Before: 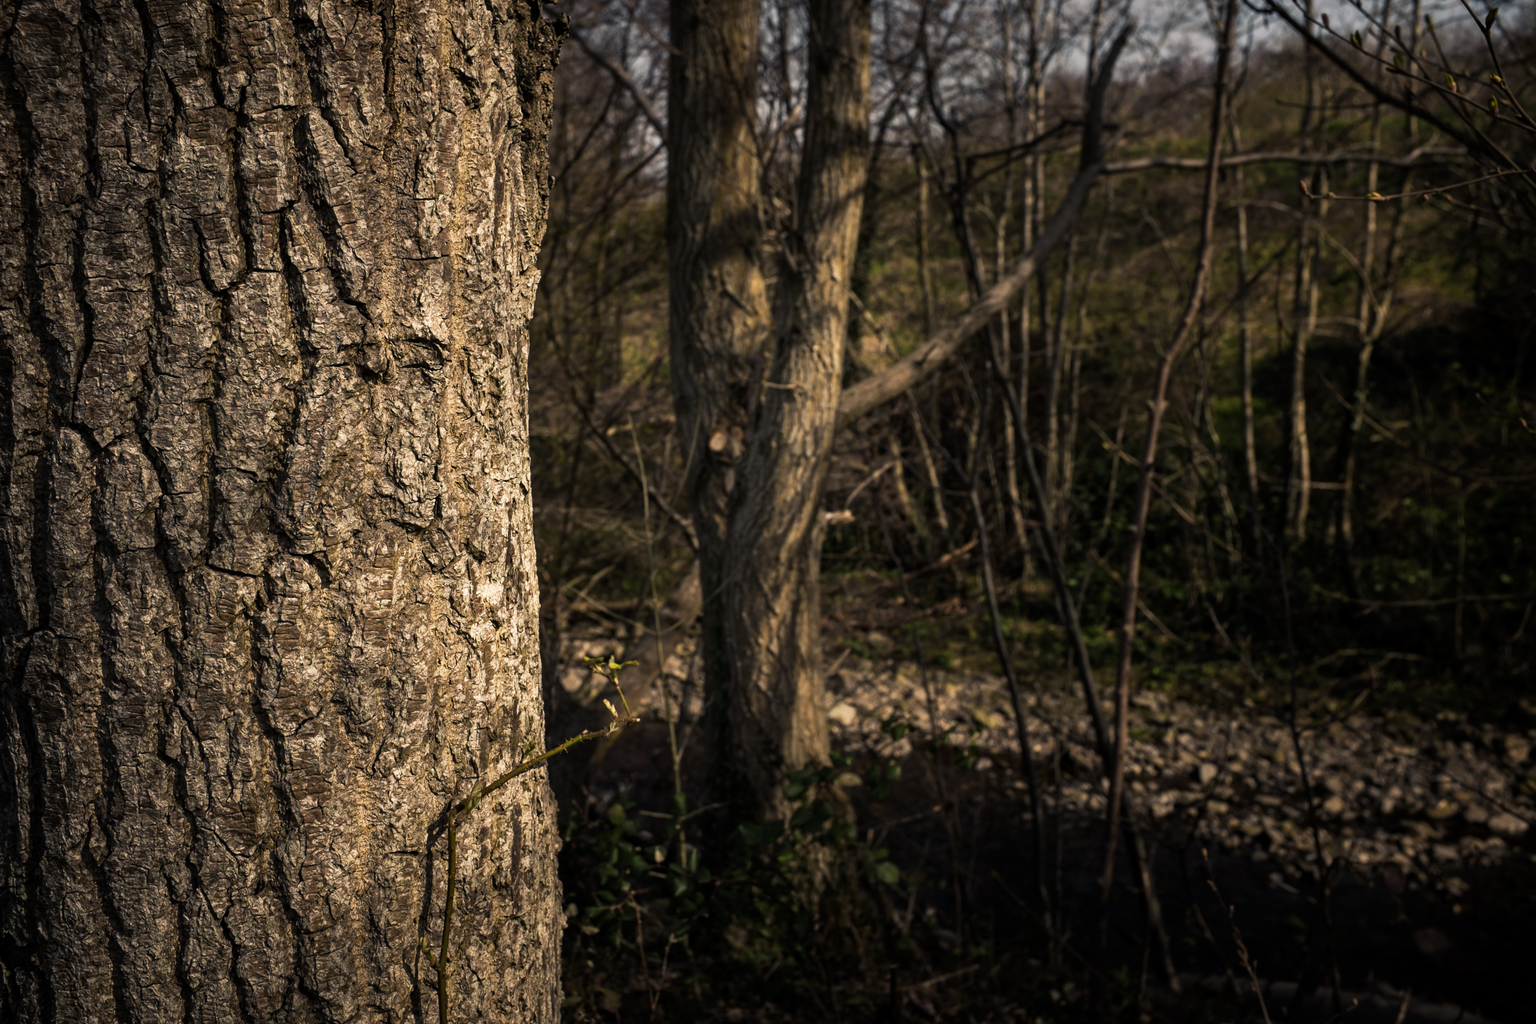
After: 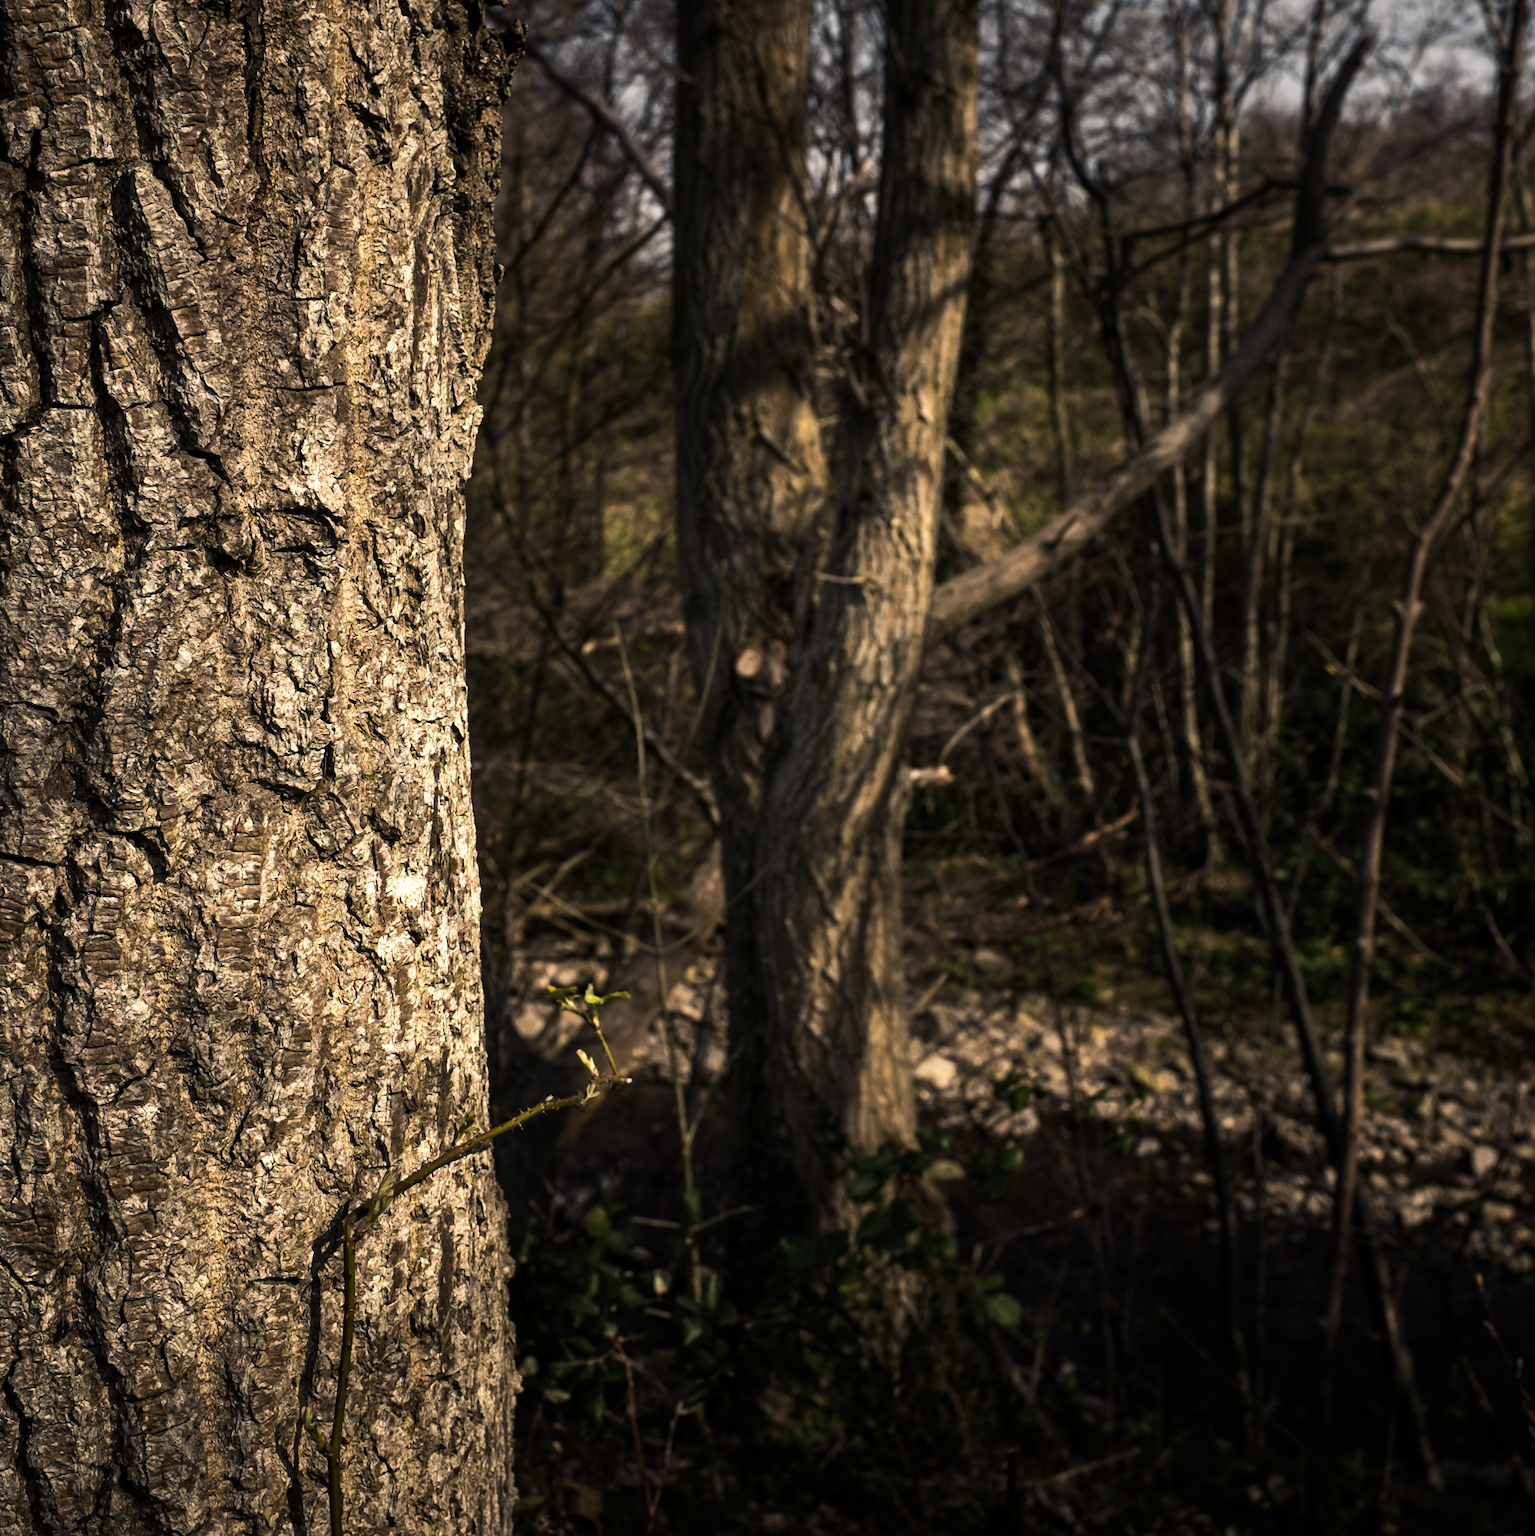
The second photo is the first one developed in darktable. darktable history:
tone equalizer: -8 EV -0.407 EV, -7 EV -0.372 EV, -6 EV -0.309 EV, -5 EV -0.221 EV, -3 EV 0.212 EV, -2 EV 0.328 EV, -1 EV 0.385 EV, +0 EV 0.392 EV, edges refinement/feathering 500, mask exposure compensation -1.57 EV, preserve details no
crop and rotate: left 14.289%, right 19.086%
